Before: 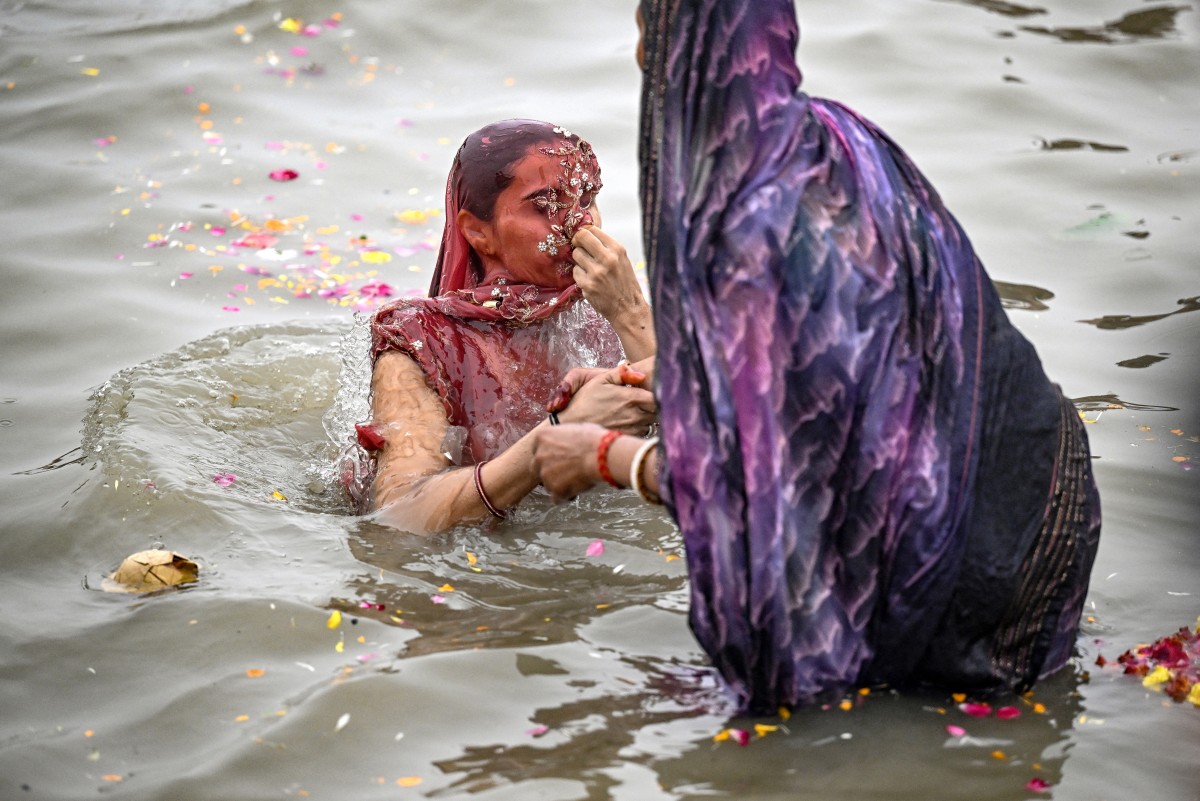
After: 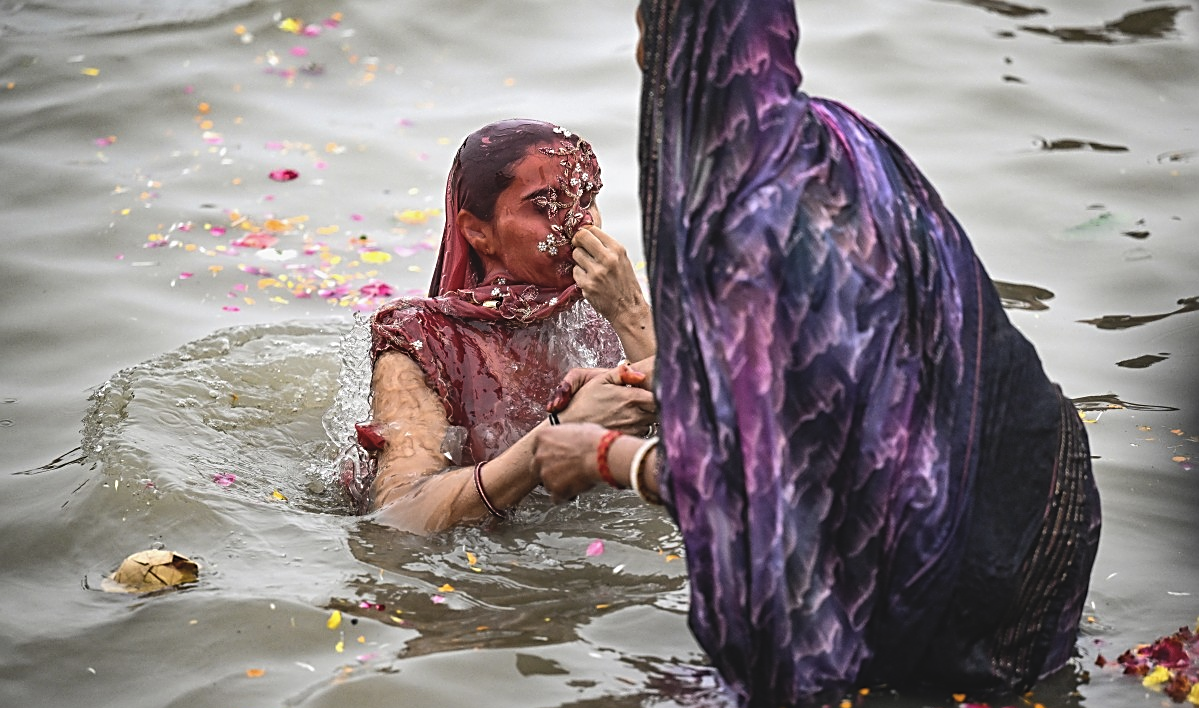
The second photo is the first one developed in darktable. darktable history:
exposure: black level correction -0.015, exposure -0.501 EV, compensate highlight preservation false
crop and rotate: top 0%, bottom 11.53%
tone equalizer: -8 EV -0.436 EV, -7 EV -0.359 EV, -6 EV -0.315 EV, -5 EV -0.24 EV, -3 EV 0.228 EV, -2 EV 0.362 EV, -1 EV 0.406 EV, +0 EV 0.39 EV, edges refinement/feathering 500, mask exposure compensation -1.57 EV, preserve details no
sharpen: on, module defaults
